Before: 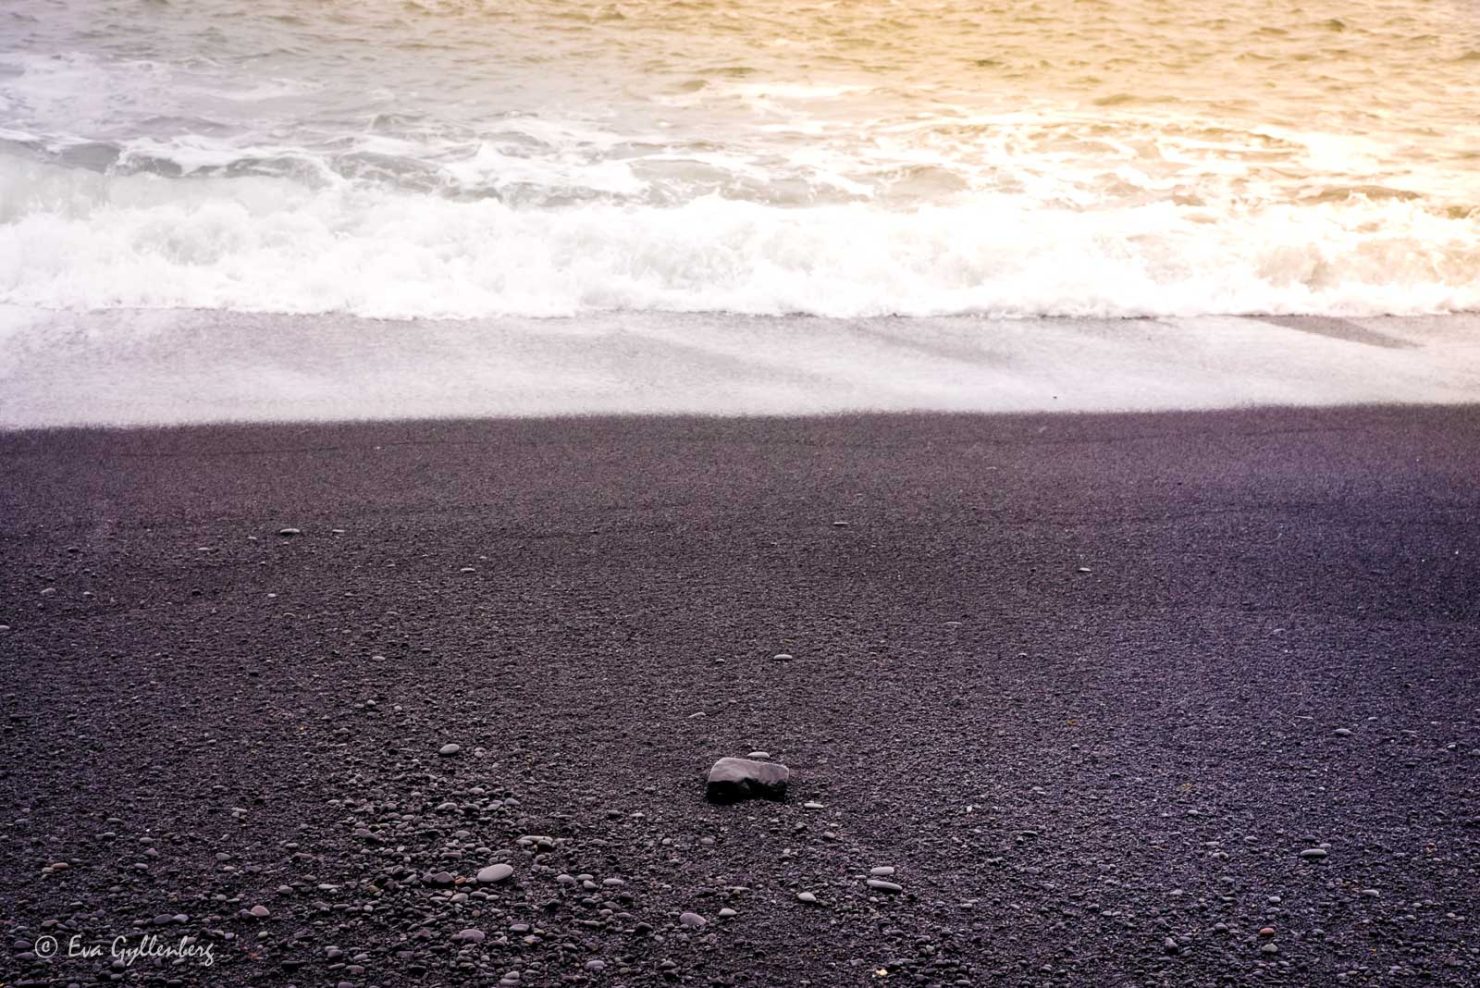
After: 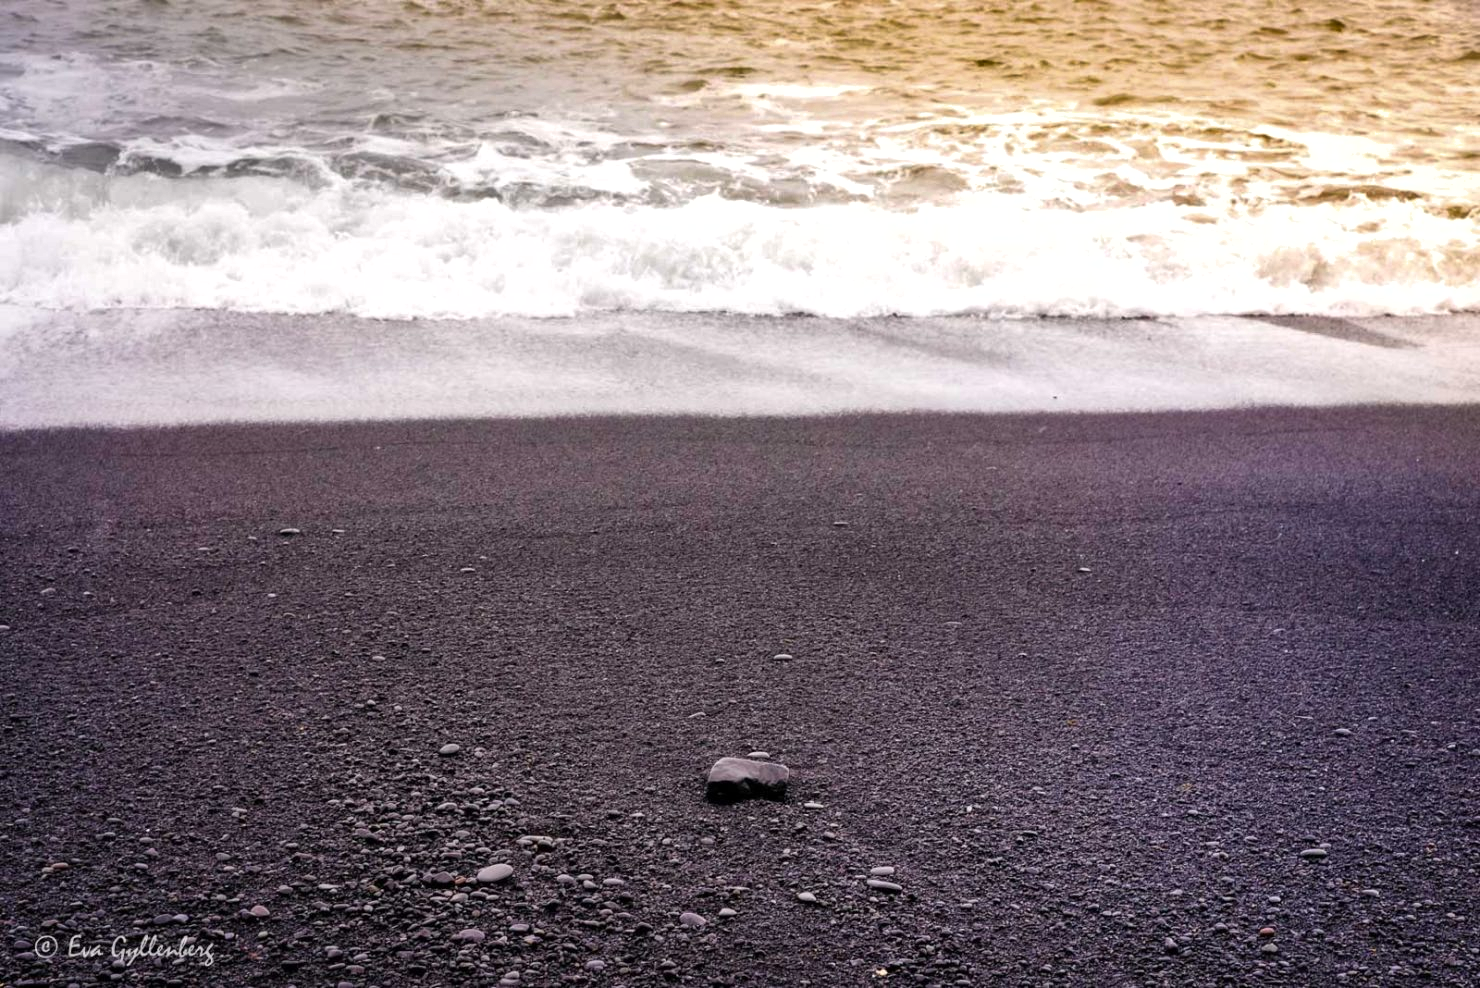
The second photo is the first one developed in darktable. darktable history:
exposure: exposure 0.081 EV, compensate highlight preservation false
shadows and highlights: radius 108.52, shadows 23.73, highlights -59.32, low approximation 0.01, soften with gaussian
rotate and perspective: automatic cropping off
